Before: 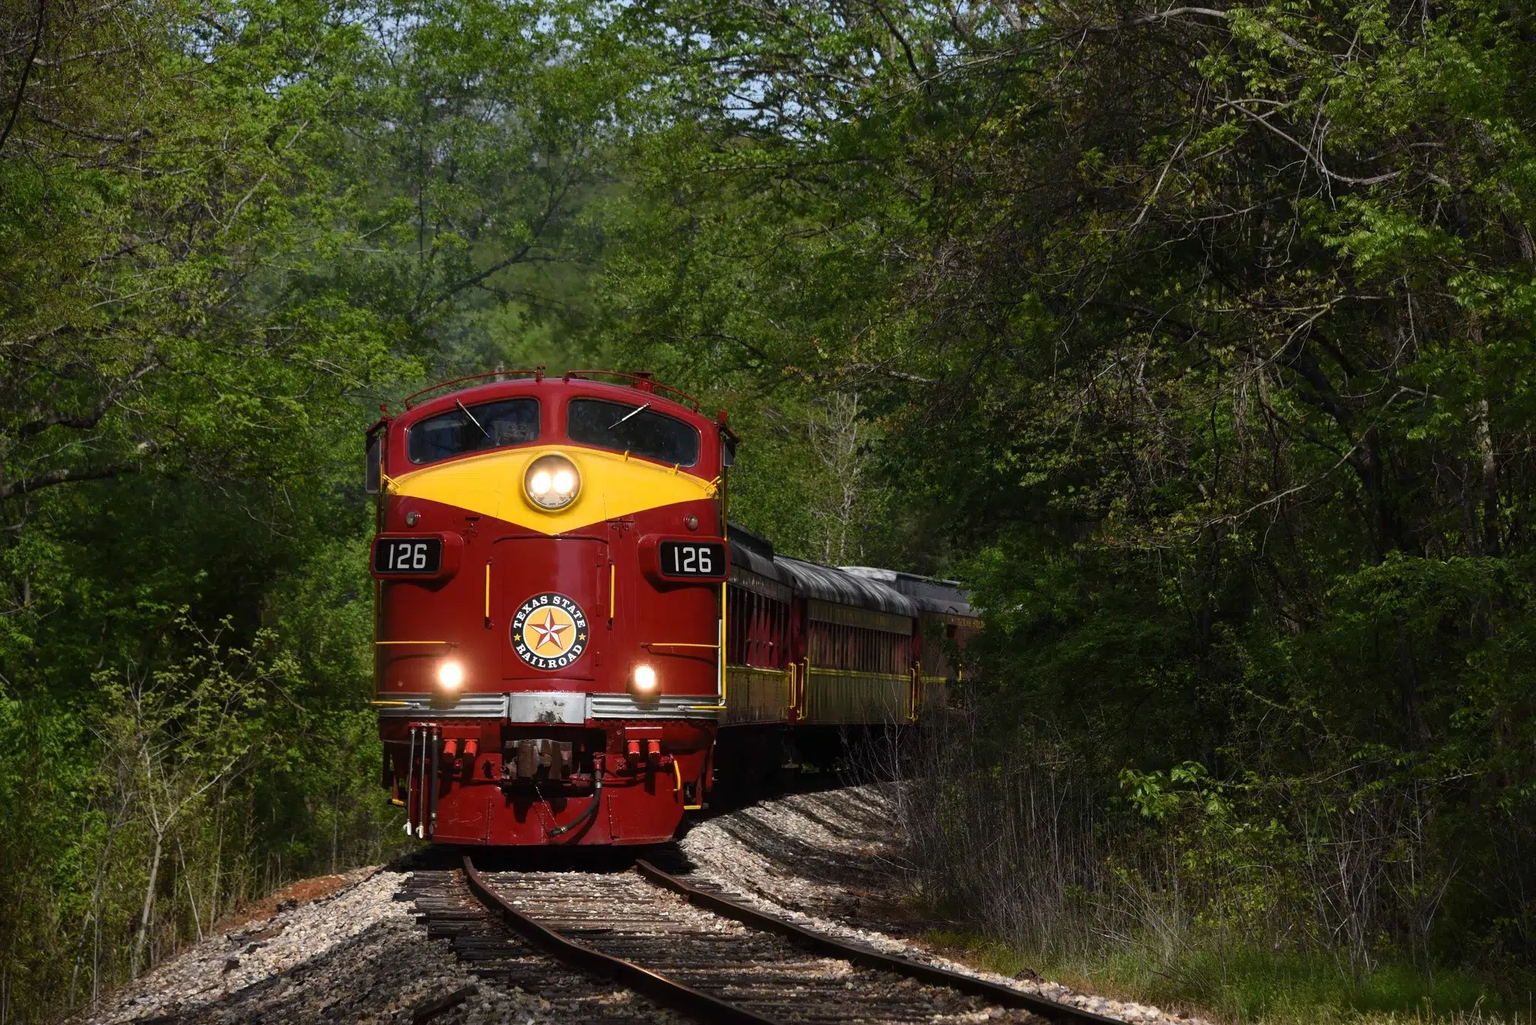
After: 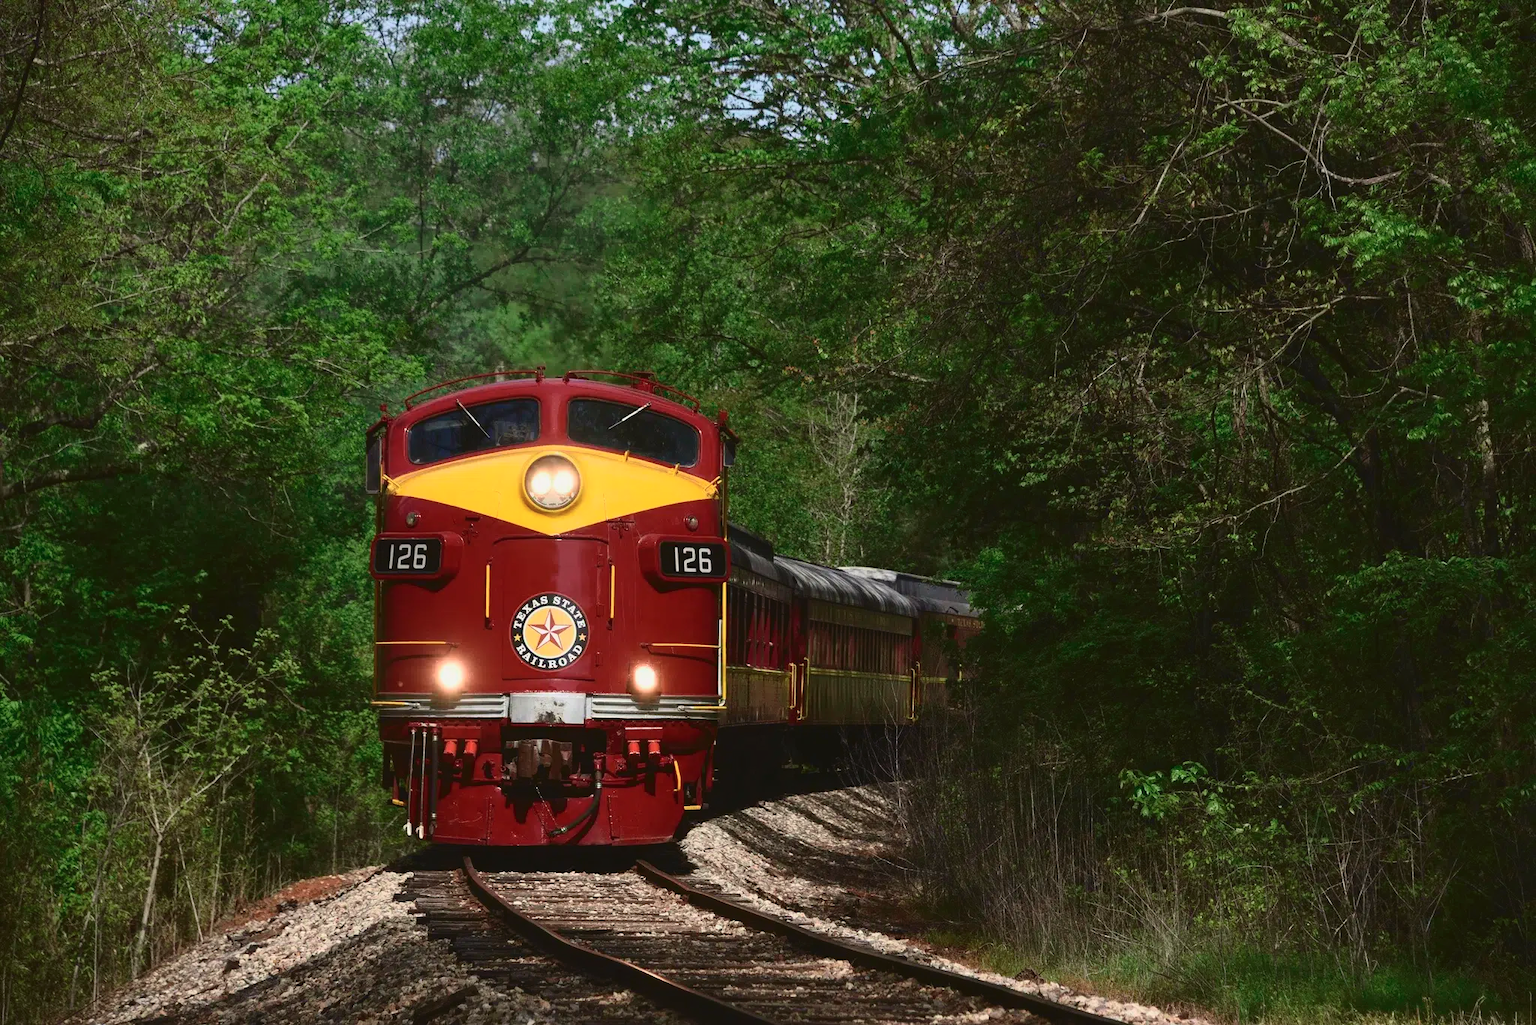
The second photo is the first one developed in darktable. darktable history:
tone curve: curves: ch0 [(0, 0.049) (0.175, 0.178) (0.466, 0.498) (0.715, 0.767) (0.819, 0.851) (1, 0.961)]; ch1 [(0, 0) (0.437, 0.398) (0.476, 0.466) (0.505, 0.505) (0.534, 0.544) (0.595, 0.608) (0.641, 0.643) (1, 1)]; ch2 [(0, 0) (0.359, 0.379) (0.437, 0.44) (0.489, 0.495) (0.518, 0.537) (0.579, 0.579) (1, 1)], color space Lab, independent channels, preserve colors none
